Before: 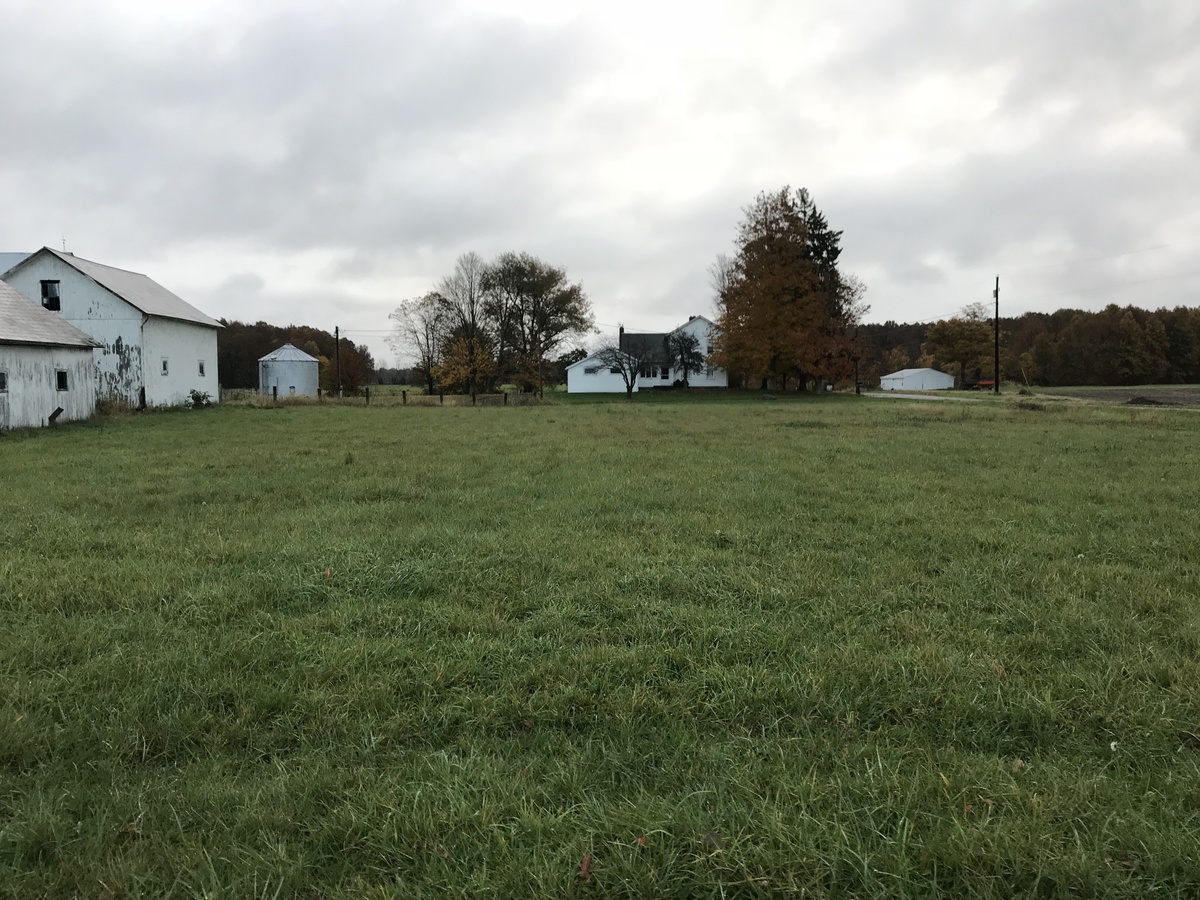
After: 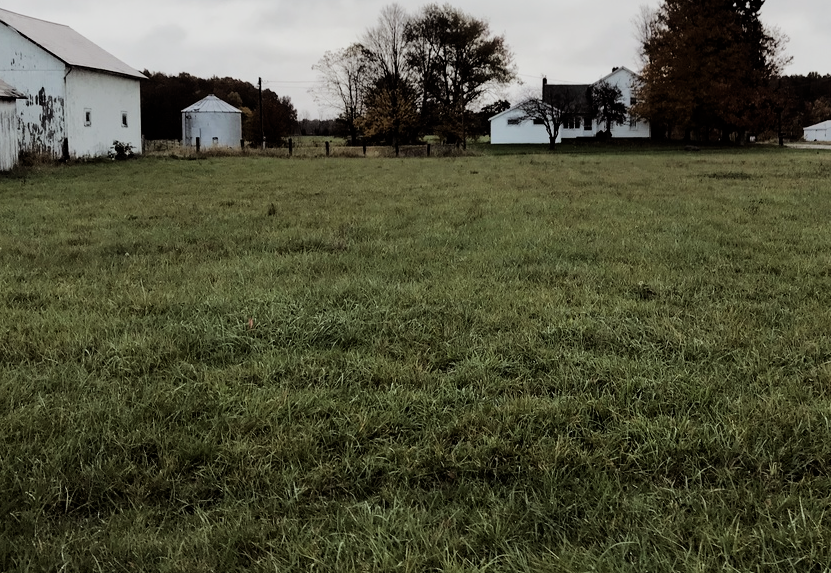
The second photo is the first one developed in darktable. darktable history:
color balance: mode lift, gamma, gain (sRGB), lift [1, 1.049, 1, 1]
crop: left 6.488%, top 27.668%, right 24.183%, bottom 8.656%
filmic rgb: black relative exposure -5 EV, hardness 2.88, contrast 1.3, highlights saturation mix -30%
